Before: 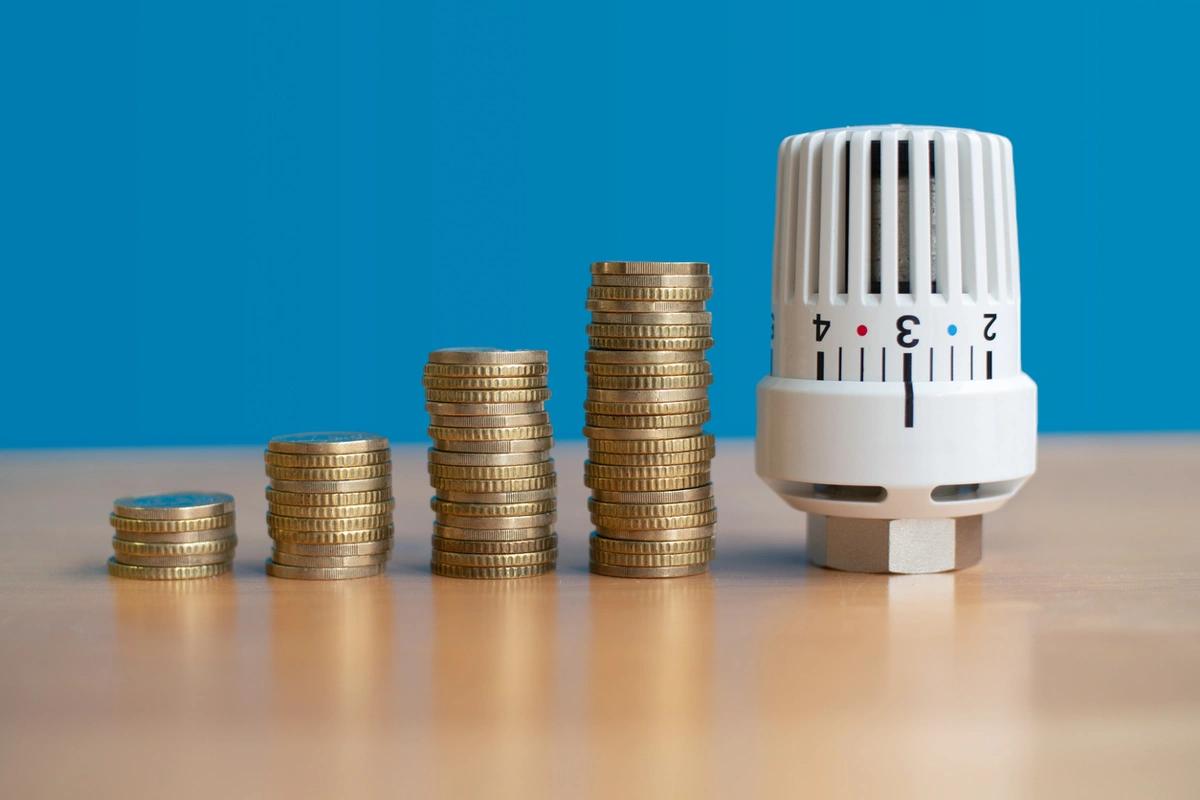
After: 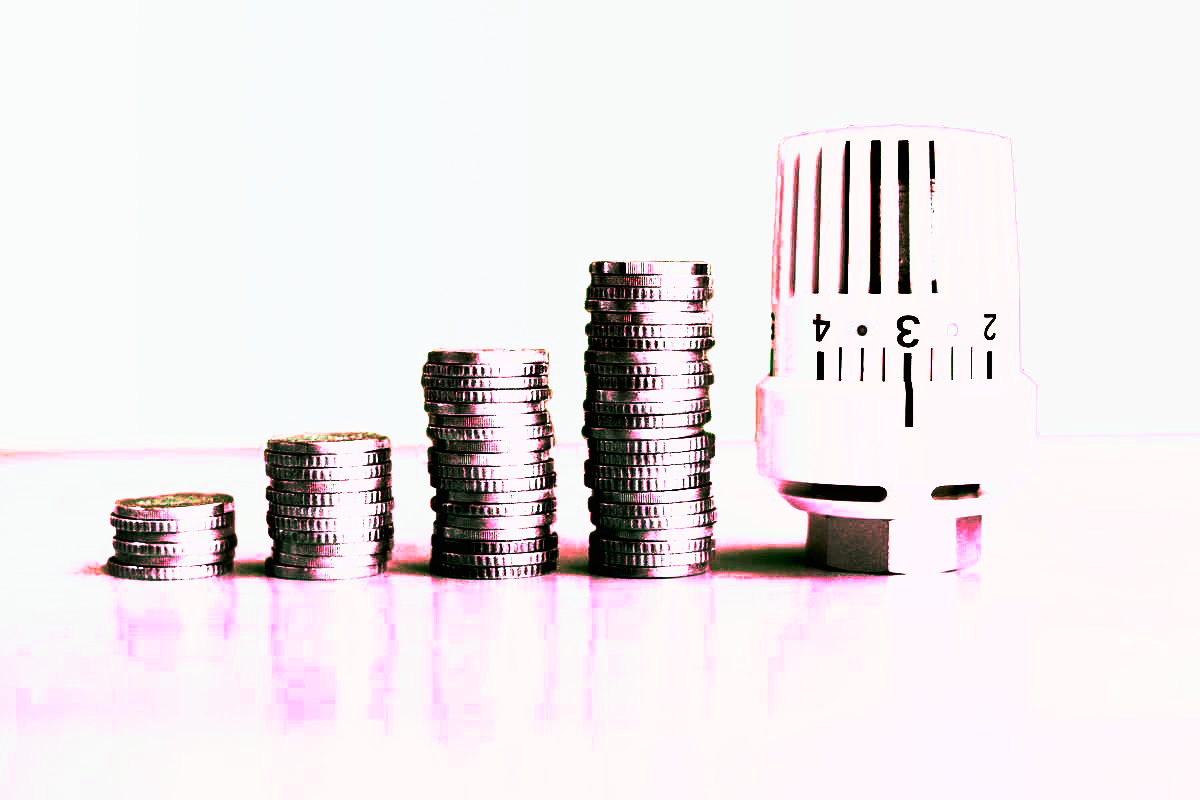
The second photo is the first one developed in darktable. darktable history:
tone curve: curves: ch0 [(0, 0) (0.003, 0.001) (0.011, 0.003) (0.025, 0.003) (0.044, 0.003) (0.069, 0.003) (0.1, 0.006) (0.136, 0.007) (0.177, 0.009) (0.224, 0.007) (0.277, 0.026) (0.335, 0.126) (0.399, 0.254) (0.468, 0.493) (0.543, 0.892) (0.623, 0.984) (0.709, 0.979) (0.801, 0.979) (0.898, 0.982) (1, 1)], preserve colors none
color look up table: target L [73.88, 100.26, 73.62, 100.28, 73.59, 97.29, 88.22, 88.22, 97.25, 65.22, 49.36, 0, 200.34, 97.29, 97.29, 73.85, 69.17, 51.46, 50.13, 48.94, 45.9, 43.2, 35.67, 28.47, 9.153, 0.398, 97.25, 73.88, 100.24, 71.67, 73.88, 72.42, 90.67, 90.67, 65.16, 52.38, 50.24, 44.75, 50.57, 36.12, 38.88, 9.153, 23.95, 73.85, 68.93, 73.85, 90.67, 47.59, 9.153], target a [93.89, 1.724, 91.23, 1.852, 91.12, 11.51, 41.53, 41.53, 11.43, 57.3, 5.656, 0, 0, 11.51, 11.51, 92.81, 74.22, 6.197, 6.004, 6.044, 5.361, 4.352, 6.101, 1.619, 6.853, 1.228, 11.43, 93.89, 1.597, 84.06, 93.89, 86.62, 33.62, 33.62, 57.03, 4.57, 6.603, 5.424, 6.949, 5.95, 5.909, 6.853, 1.842, 92.81, 73.62, 92.81, 33.62, 4.305, 6.853], target b [-28.4, -0.925, 29.08, -1.394, 29.74, -5.479, -3.866, -3.866, -5.033, 16.54, 6.933, 0, 0, -5.479, -5.479, -13.56, 22.75, 5.793, 6.53, 8.726, 6.677, 7.366, 6.875, 1.881, 8.104, 0.615, -5.033, -28.4, -0.456, 26.84, -28.4, 27.93, -9.381, -9.381, 16.6, 5.222, 7.124, 6.452, 6.596, 6.971, 7.106, 8.104, 25.27, -13.56, 22.53, -13.56, -9.381, 6.763, 8.104], num patches 49
